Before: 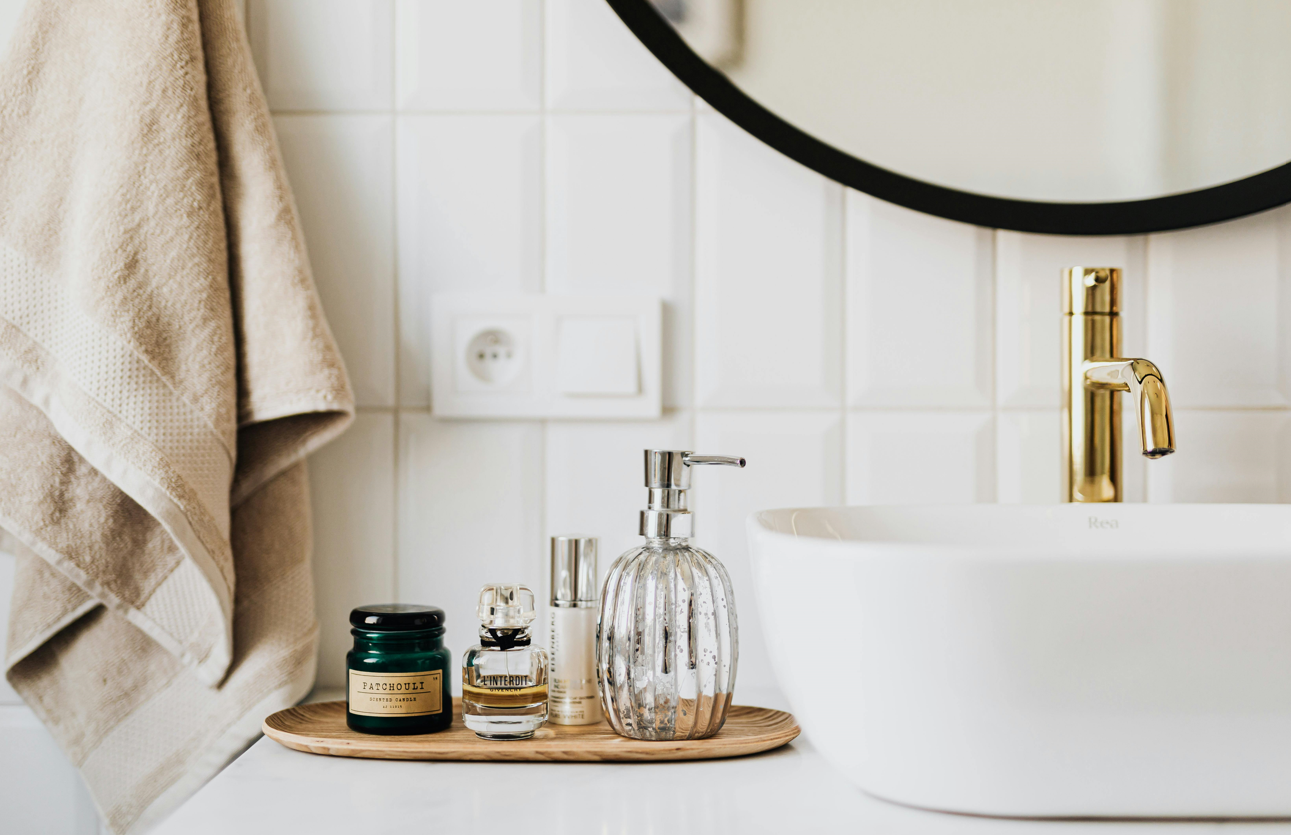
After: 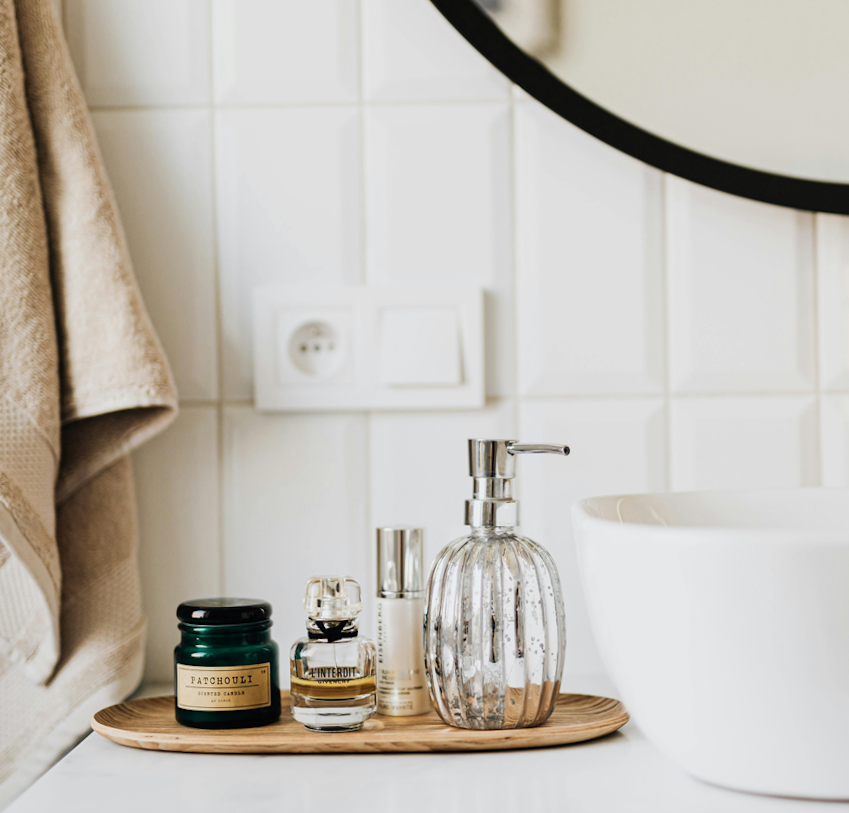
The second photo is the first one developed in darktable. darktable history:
rotate and perspective: rotation -1°, crop left 0.011, crop right 0.989, crop top 0.025, crop bottom 0.975
crop and rotate: left 13.342%, right 19.991%
